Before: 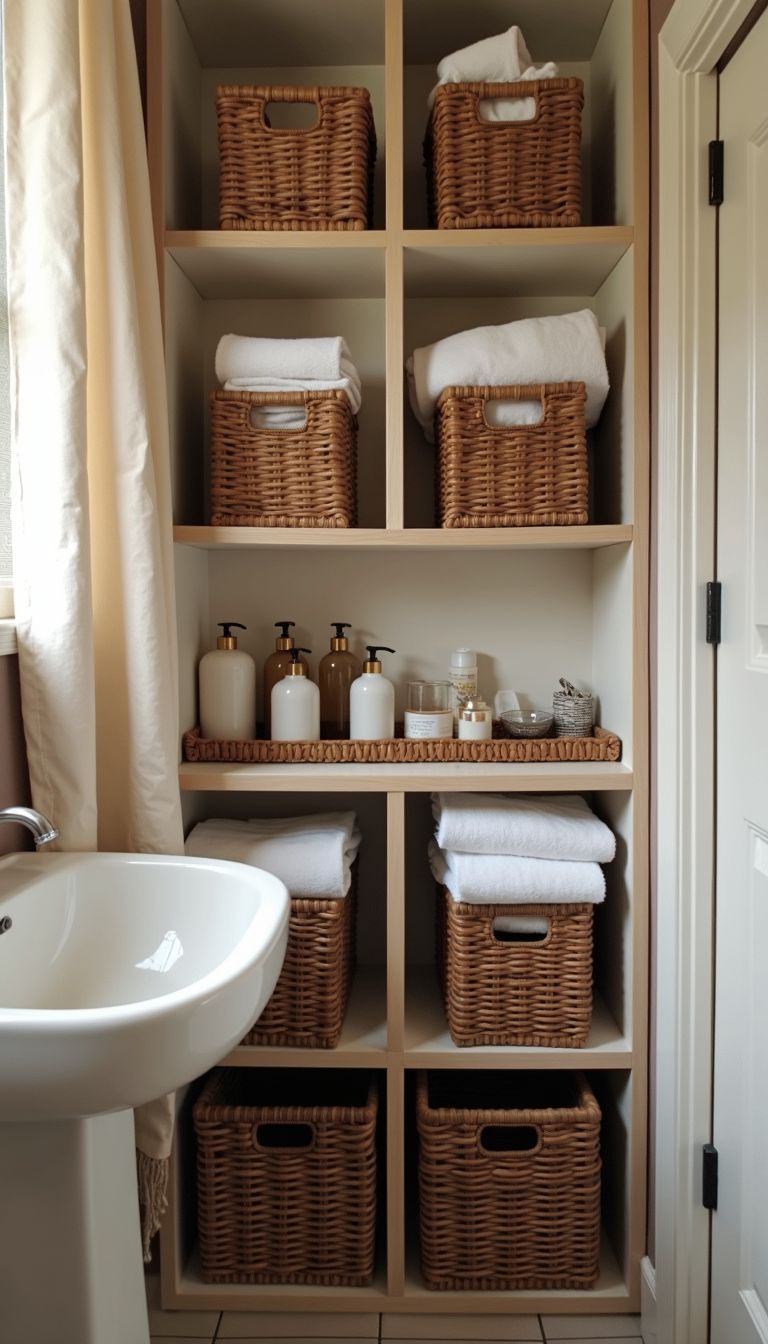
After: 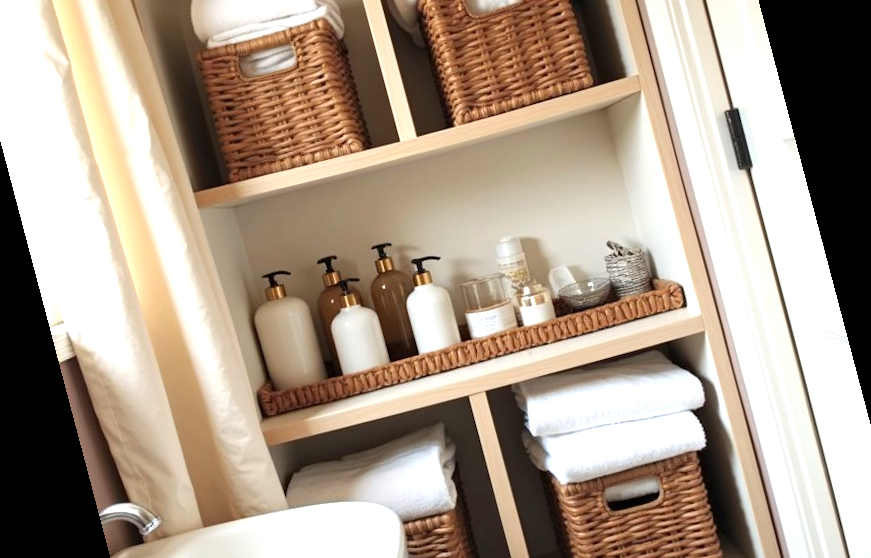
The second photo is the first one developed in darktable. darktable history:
crop and rotate: top 12.5%, bottom 12.5%
rotate and perspective: rotation -14.8°, crop left 0.1, crop right 0.903, crop top 0.25, crop bottom 0.748
exposure: exposure 0.935 EV, compensate highlight preservation false
